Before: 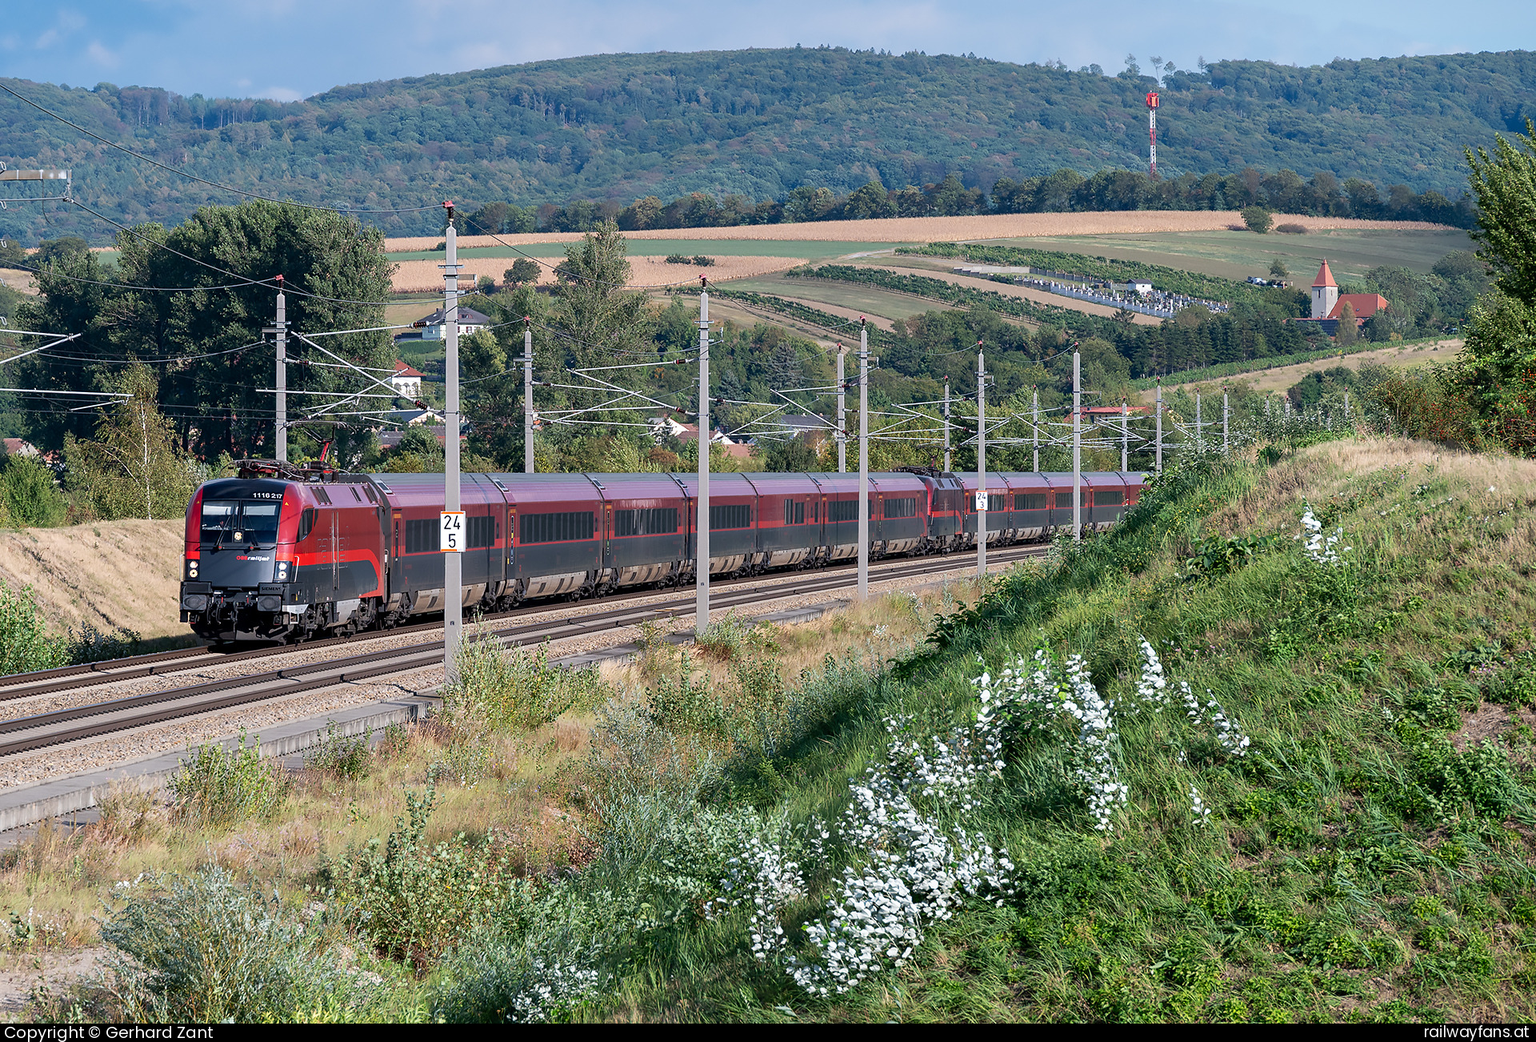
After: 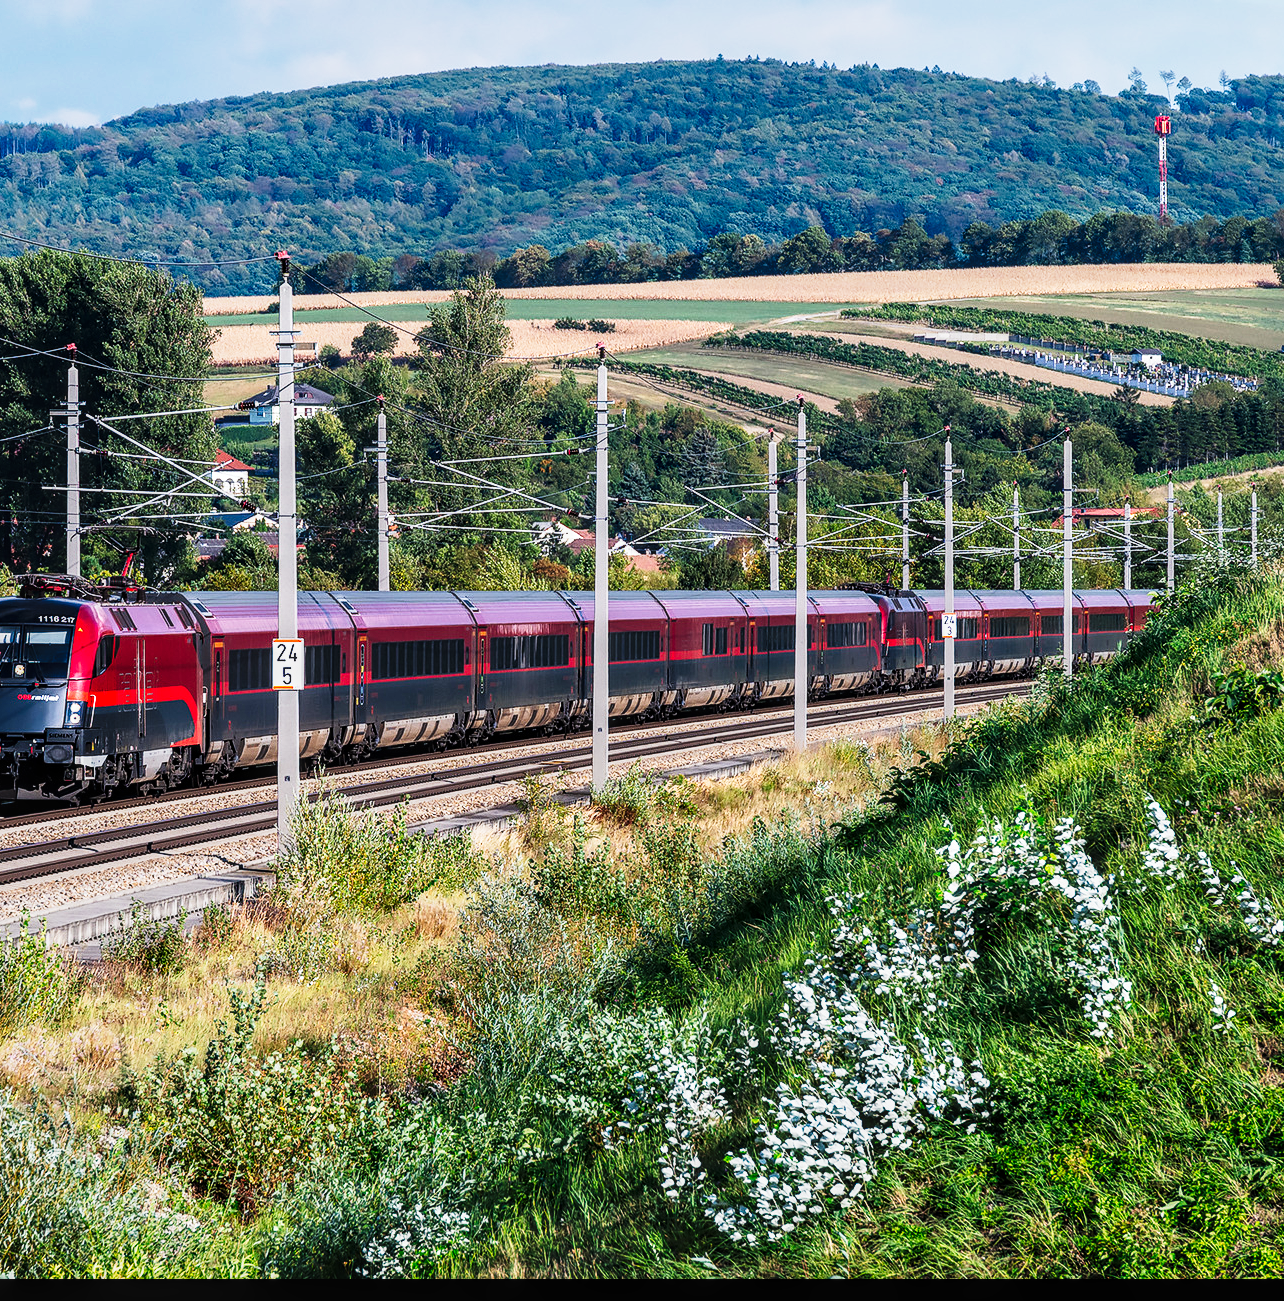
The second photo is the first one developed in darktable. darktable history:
crop and rotate: left 14.485%, right 18.624%
tone curve: curves: ch0 [(0, 0) (0.236, 0.124) (0.373, 0.304) (0.542, 0.593) (0.737, 0.873) (1, 1)]; ch1 [(0, 0) (0.399, 0.328) (0.488, 0.484) (0.598, 0.624) (1, 1)]; ch2 [(0, 0) (0.448, 0.405) (0.523, 0.511) (0.592, 0.59) (1, 1)], preserve colors none
local contrast: on, module defaults
tone equalizer: smoothing 1
